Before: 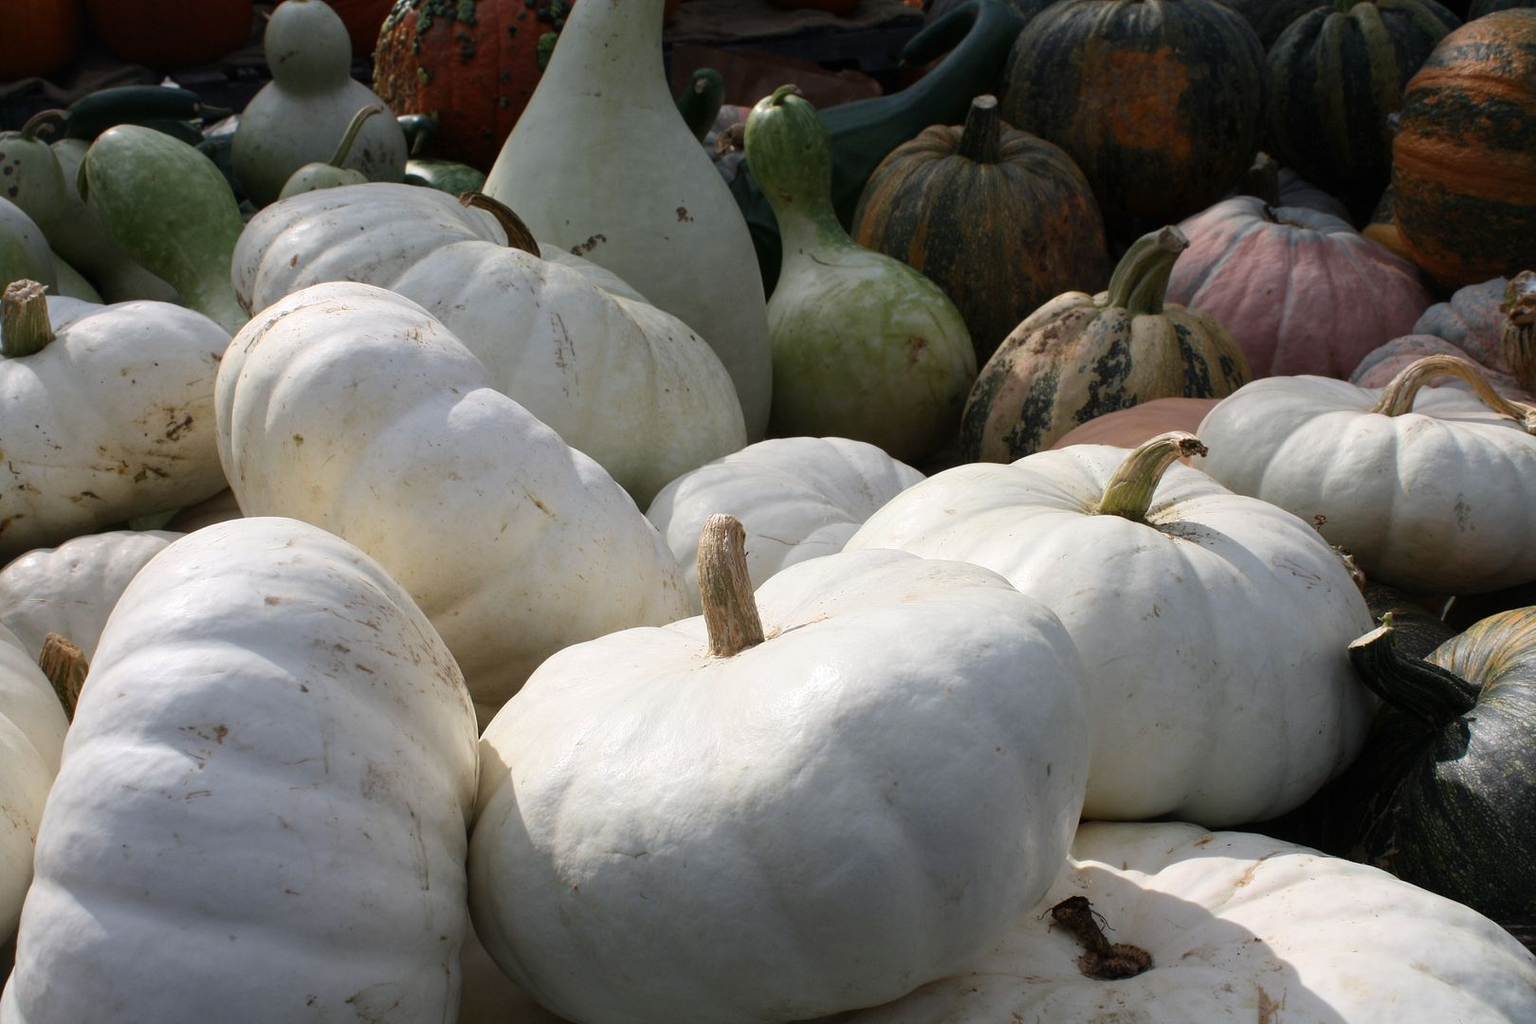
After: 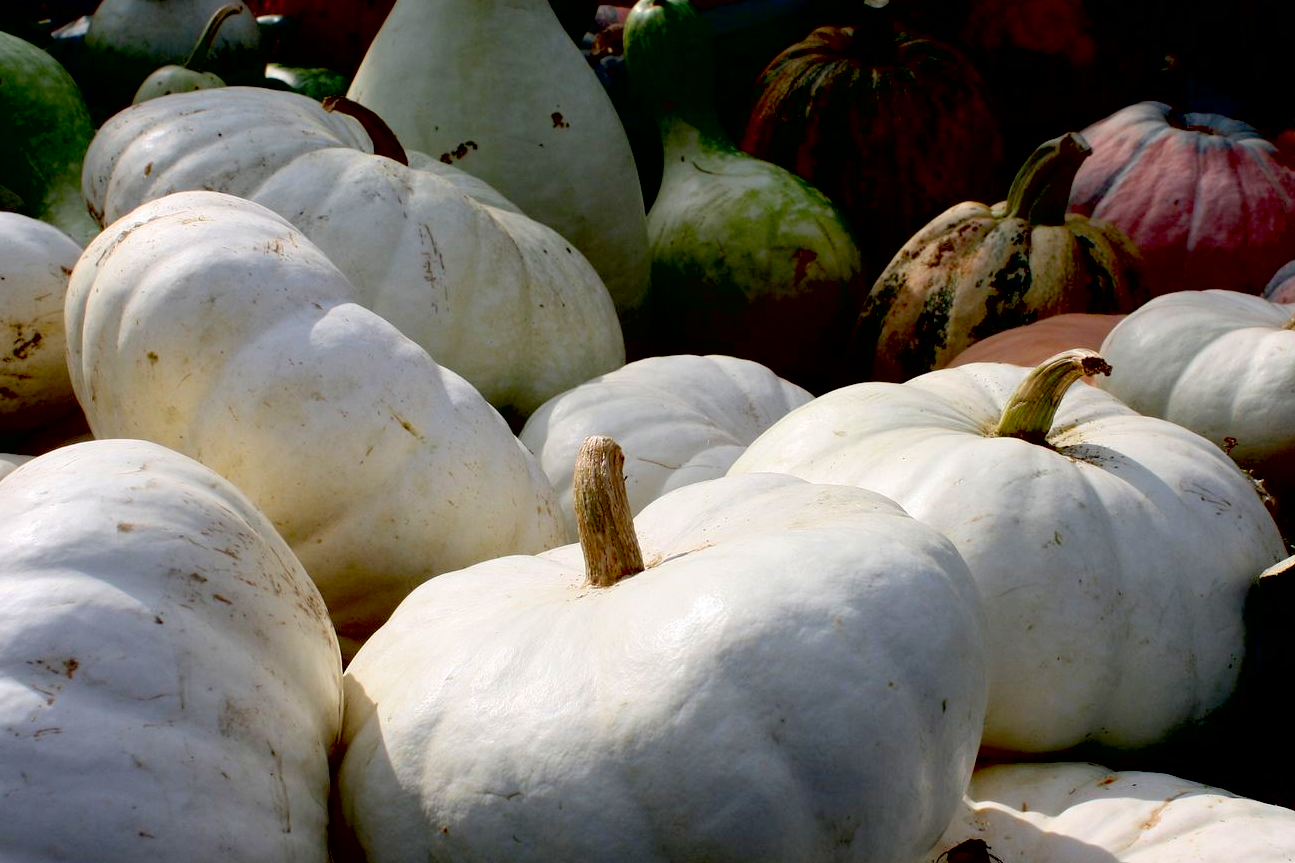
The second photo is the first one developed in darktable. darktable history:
shadows and highlights: shadows 25.14, highlights -23.36
crop and rotate: left 10.033%, top 9.82%, right 10.012%, bottom 10.268%
exposure: black level correction 0.047, exposure 0.014 EV, compensate highlight preservation false
contrast brightness saturation: contrast 0.085, saturation 0.281
